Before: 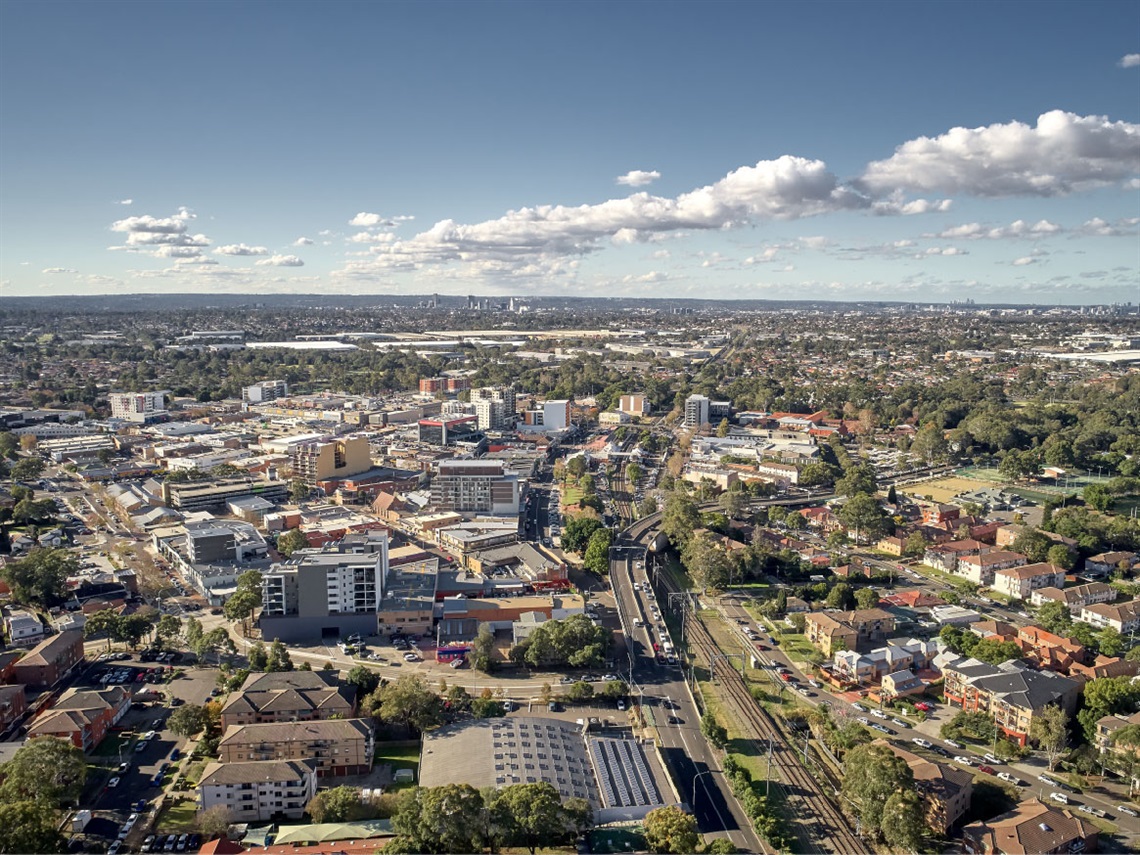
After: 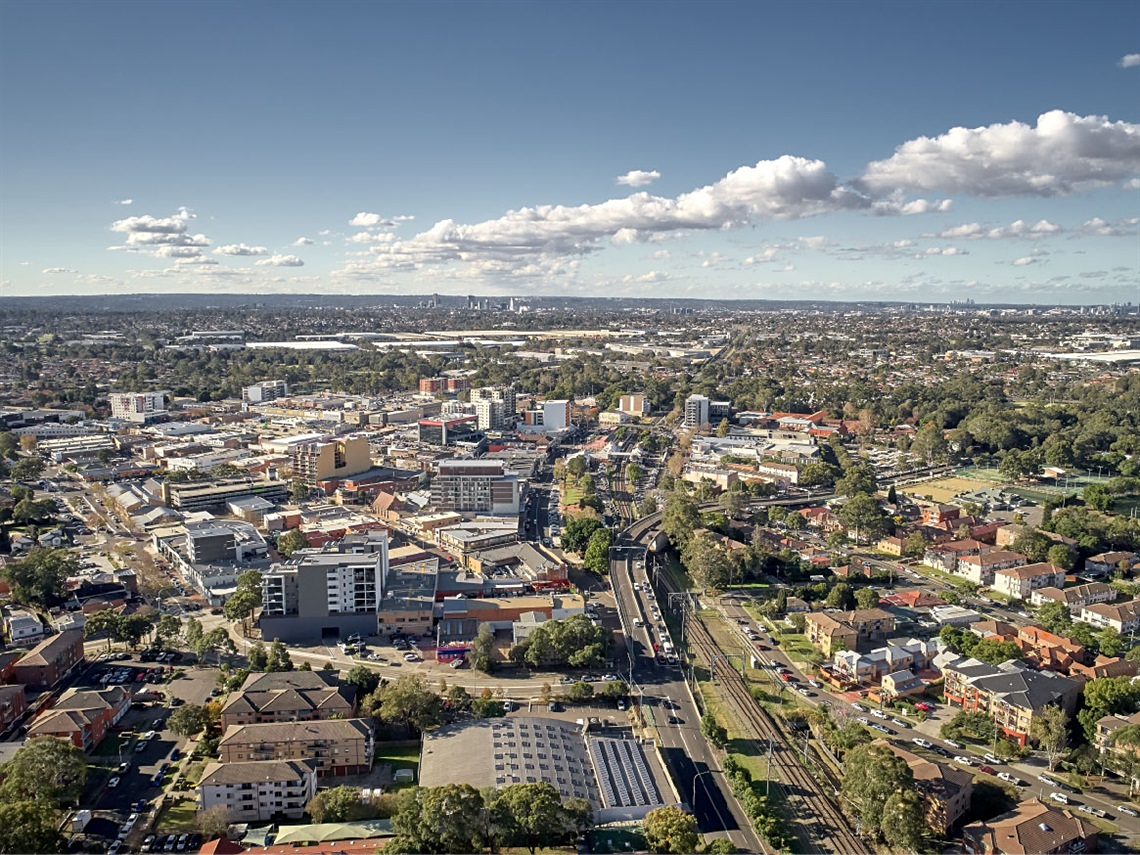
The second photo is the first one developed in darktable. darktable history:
sharpen: amount 0.2
